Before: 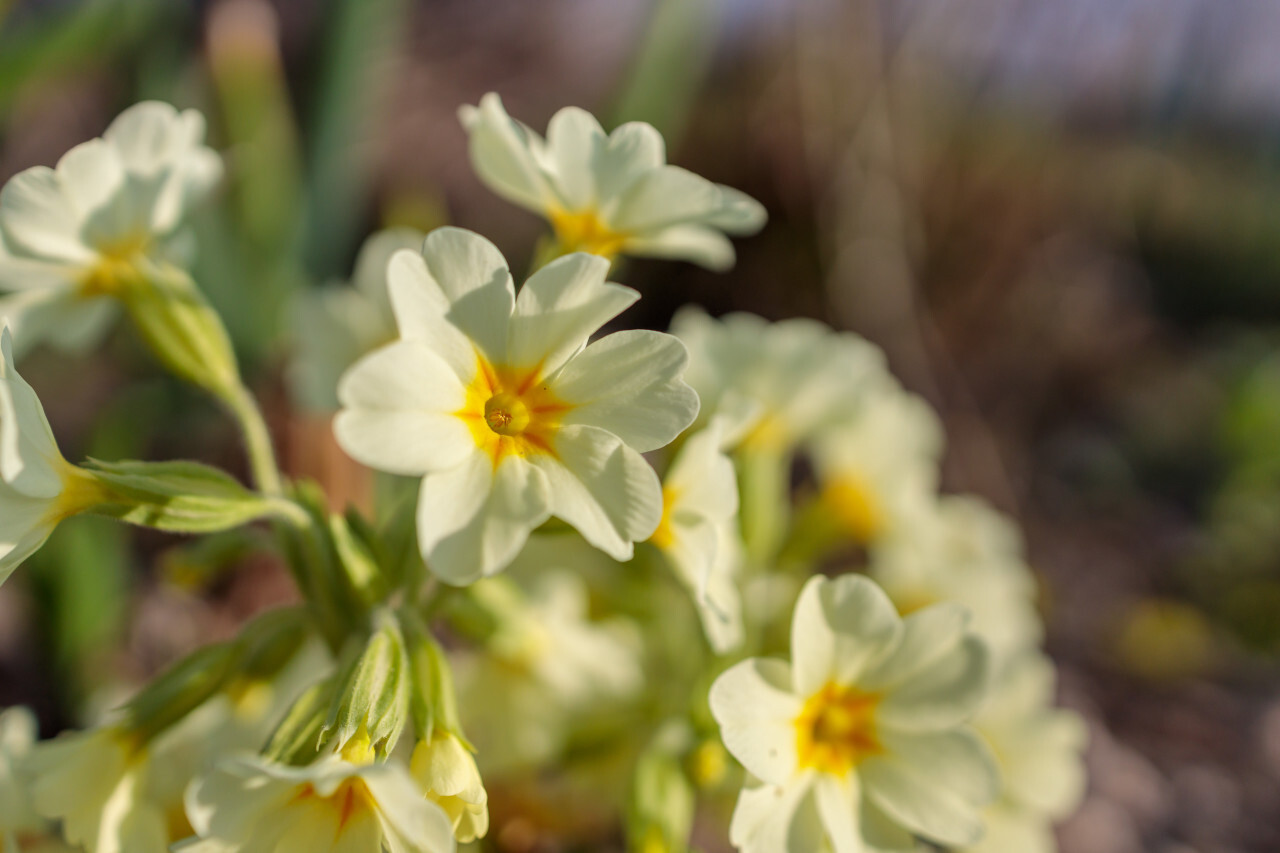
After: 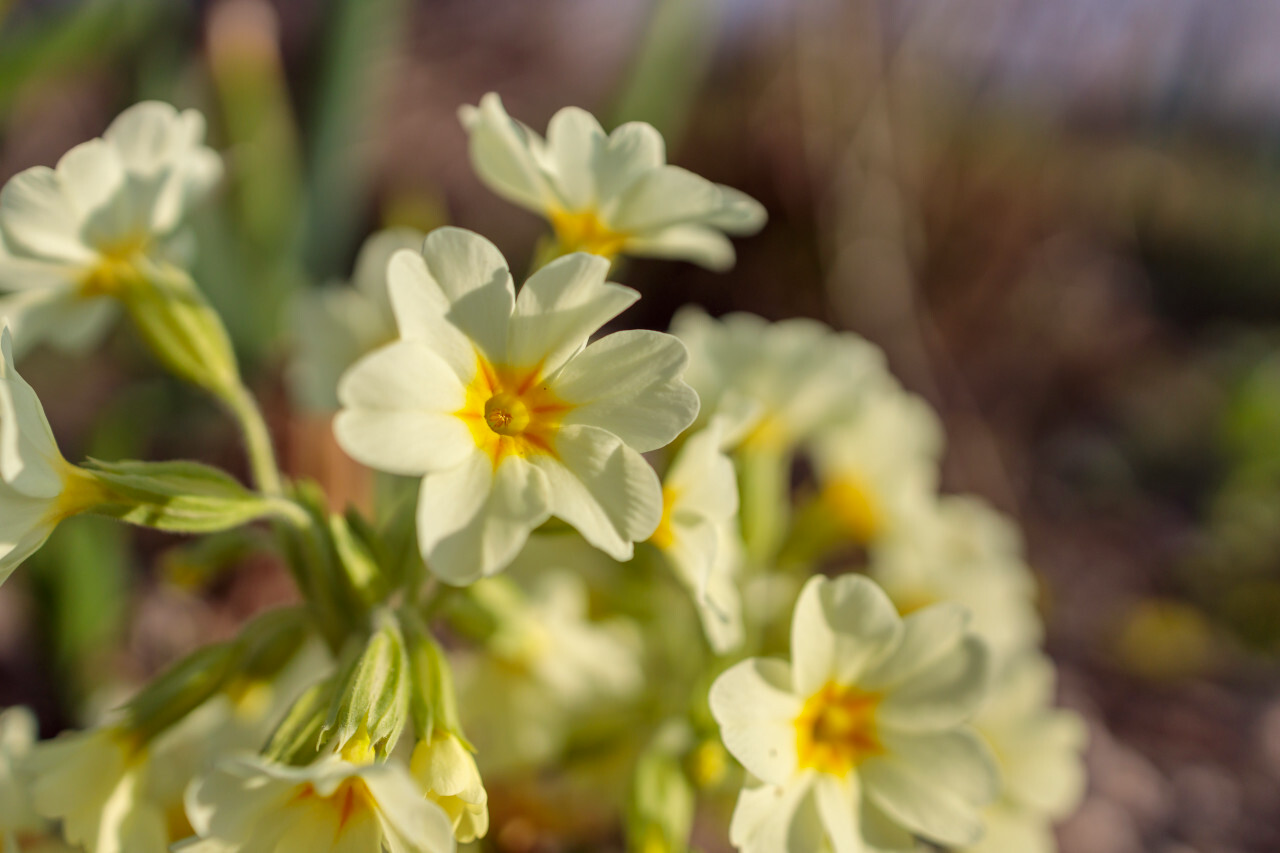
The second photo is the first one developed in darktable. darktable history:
color correction: highlights a* -0.874, highlights b* 4.46, shadows a* 3.61
